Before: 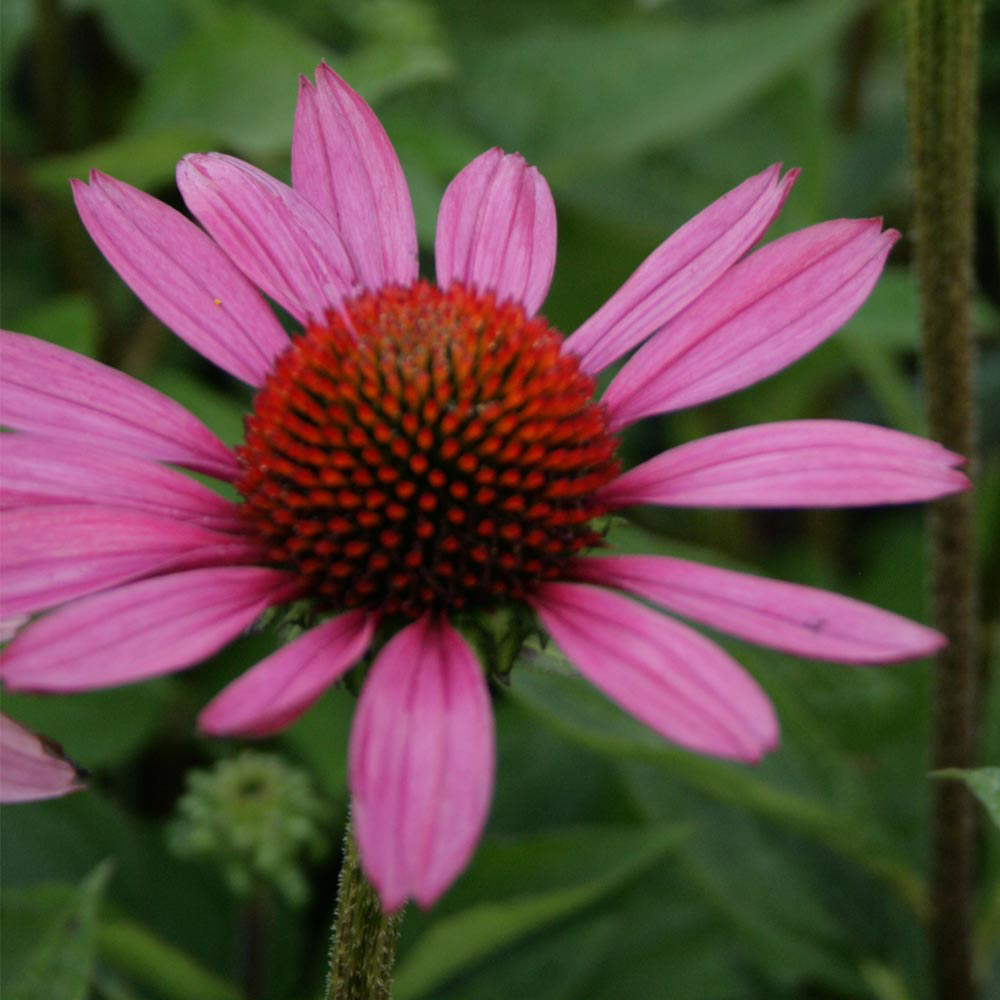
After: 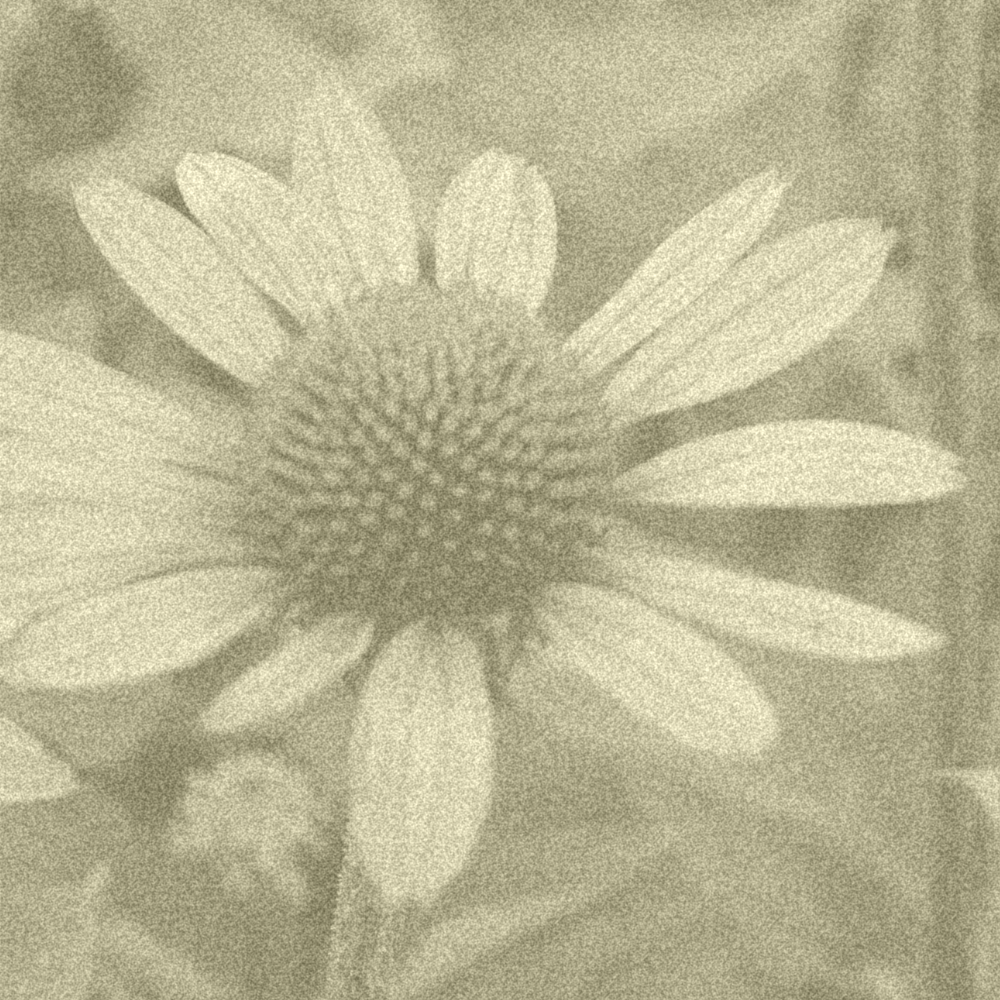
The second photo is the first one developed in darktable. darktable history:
colorize: hue 43.2°, saturation 40%, version 1
grain: coarseness 46.9 ISO, strength 50.21%, mid-tones bias 0%
